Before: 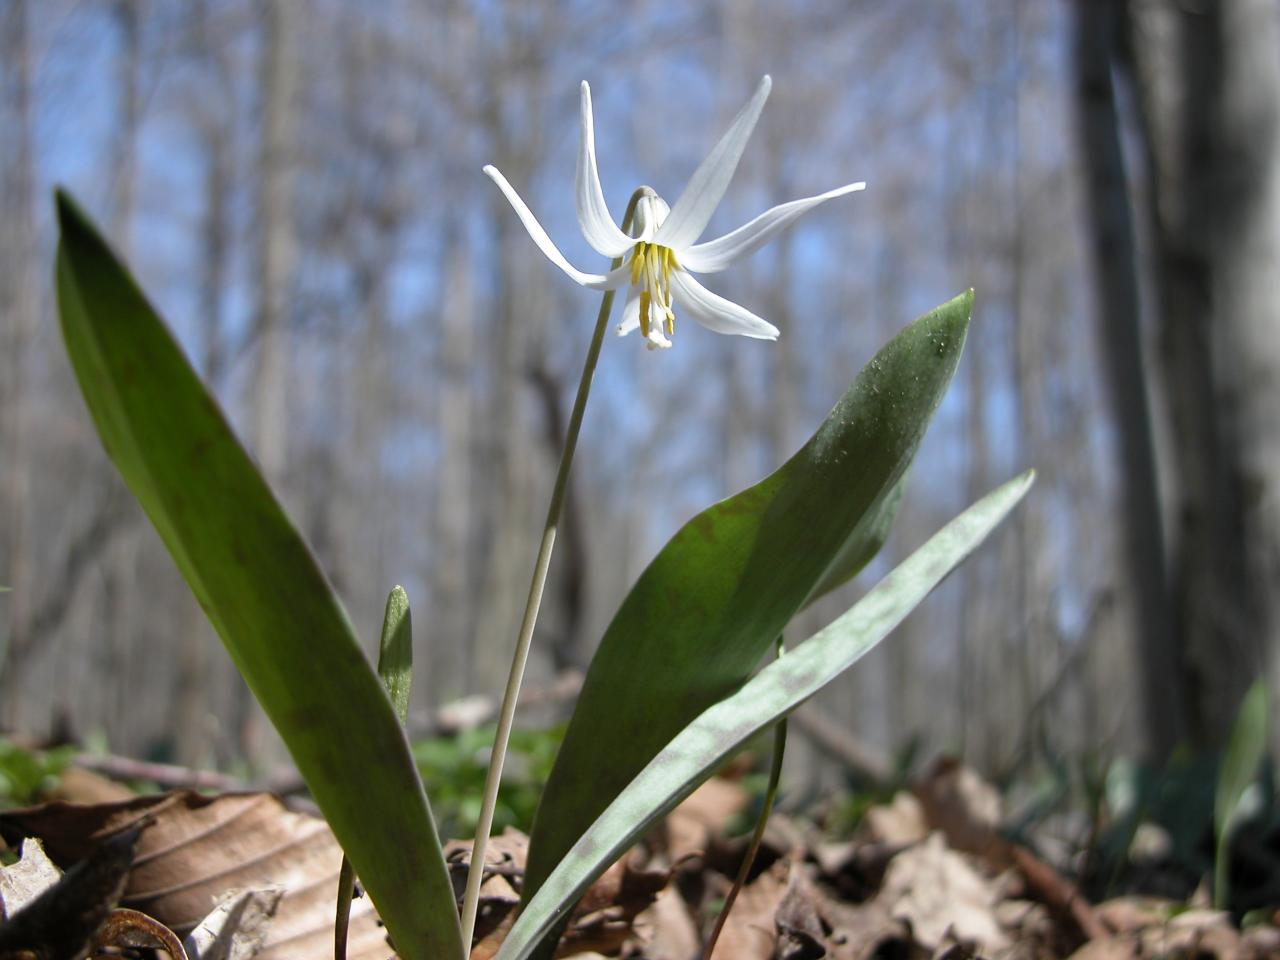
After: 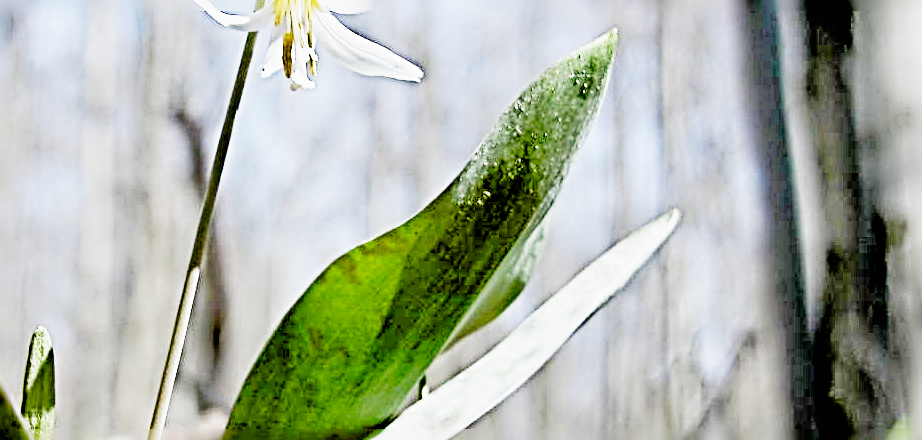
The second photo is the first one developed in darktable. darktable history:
tone equalizer: -7 EV 0.15 EV, -6 EV 0.6 EV, -5 EV 1.15 EV, -4 EV 1.33 EV, -3 EV 1.15 EV, -2 EV 0.6 EV, -1 EV 0.15 EV, mask exposure compensation -0.5 EV
exposure: black level correction 0.016, exposure 1.774 EV, compensate highlight preservation false
sigmoid: contrast 1.7, skew -0.2, preserve hue 0%, red attenuation 0.1, red rotation 0.035, green attenuation 0.1, green rotation -0.017, blue attenuation 0.15, blue rotation -0.052, base primaries Rec2020
sharpen: radius 4.001, amount 2
crop and rotate: left 27.938%, top 27.046%, bottom 27.046%
